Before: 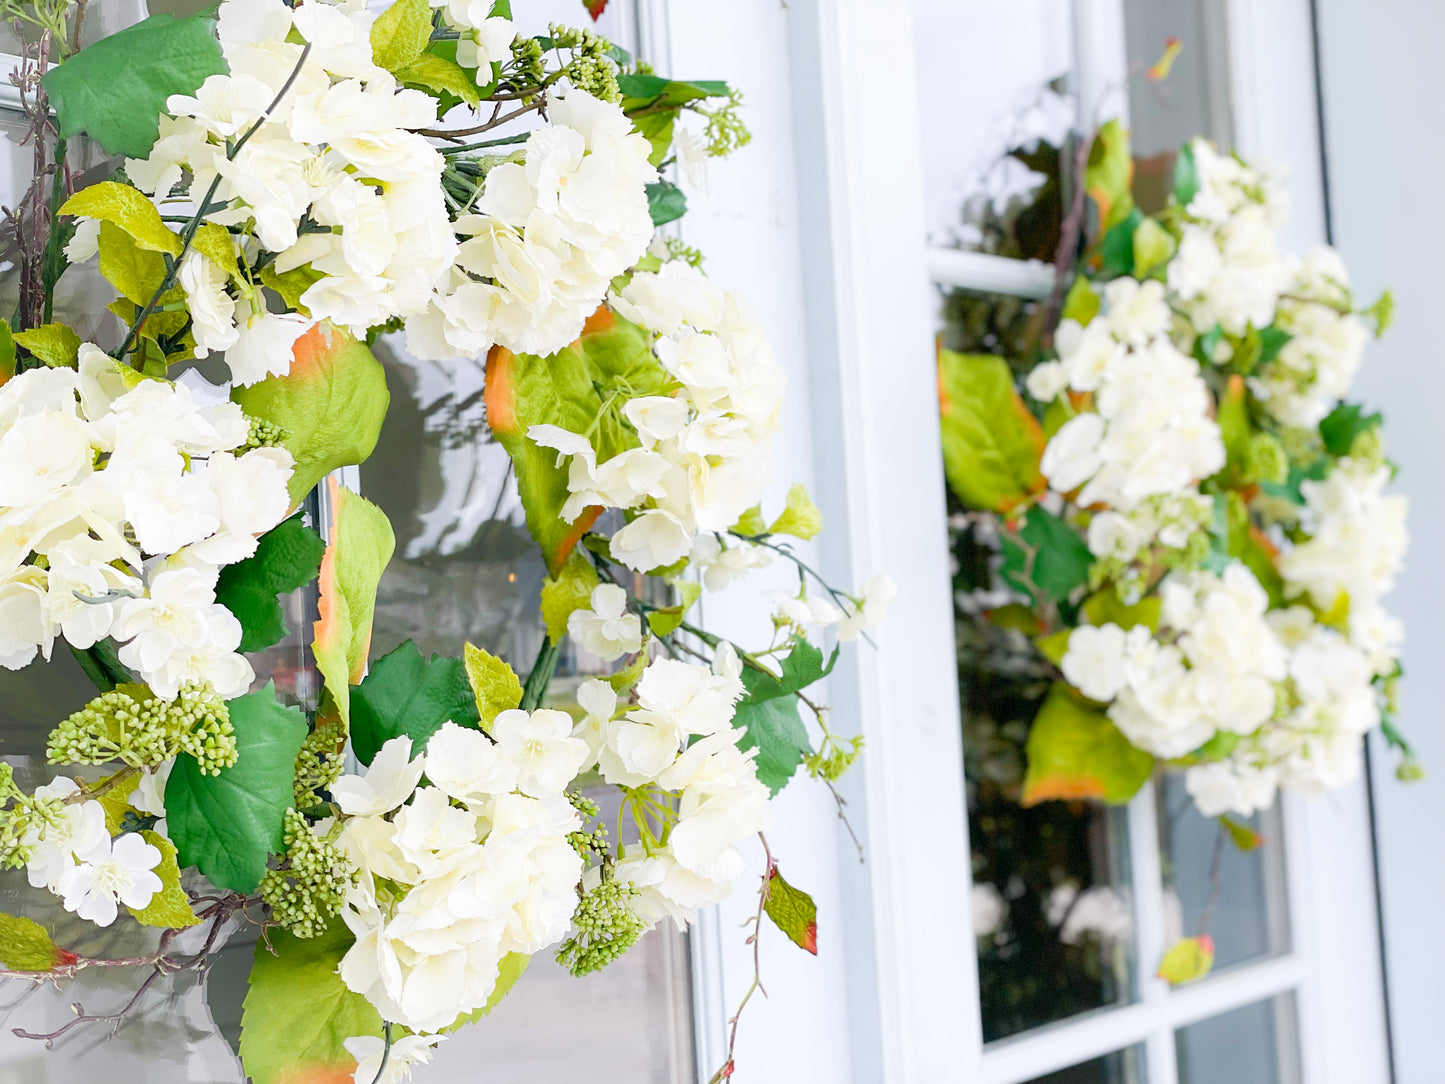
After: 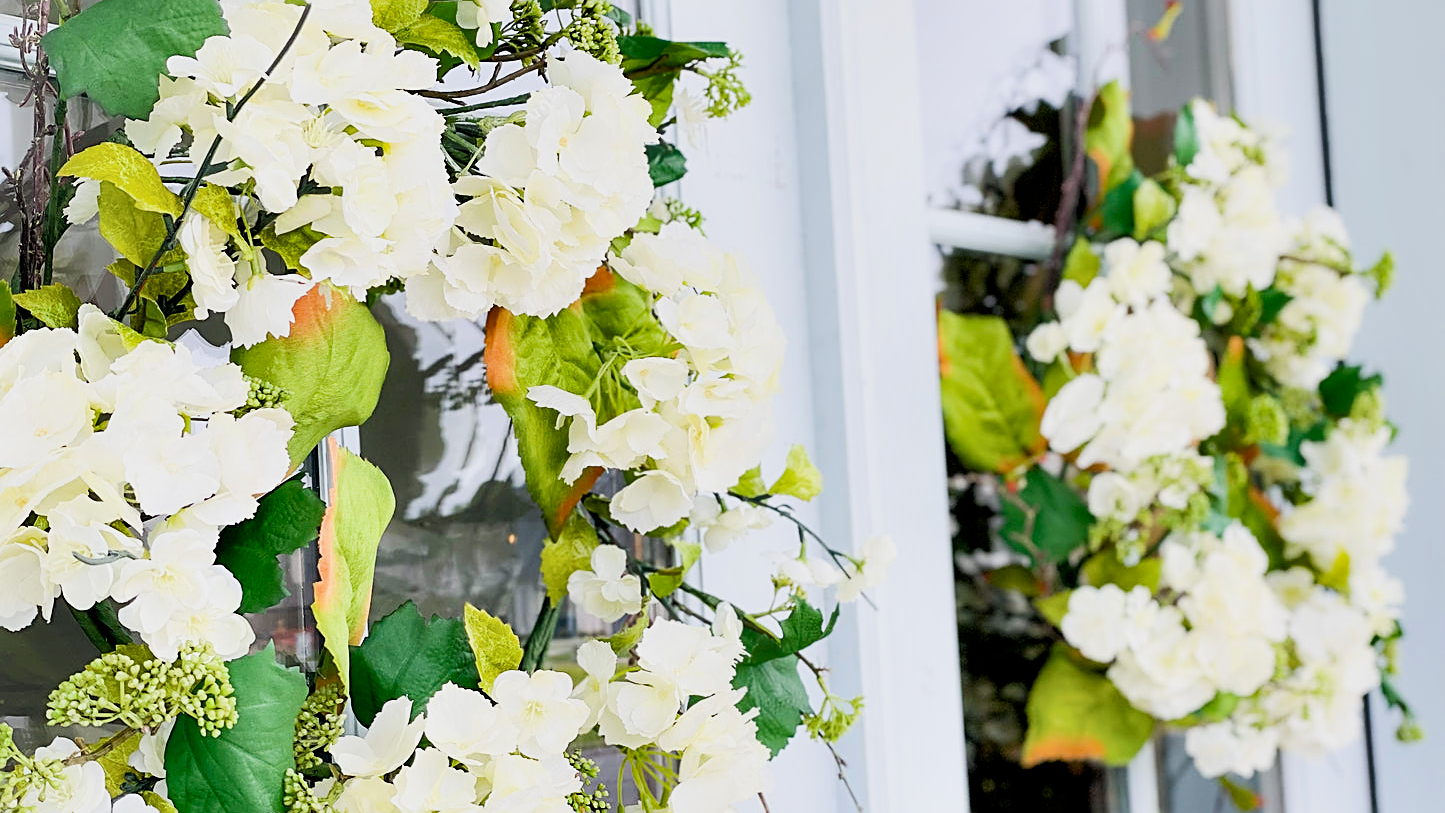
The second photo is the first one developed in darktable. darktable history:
shadows and highlights: low approximation 0.01, soften with gaussian
filmic rgb: middle gray luminance 9.99%, black relative exposure -8.65 EV, white relative exposure 3.3 EV, target black luminance 0%, hardness 5.2, latitude 44.58%, contrast 1.304, highlights saturation mix 5.78%, shadows ↔ highlights balance 24.55%, color science v6 (2022)
crop: top 3.673%, bottom 21.27%
sharpen: on, module defaults
